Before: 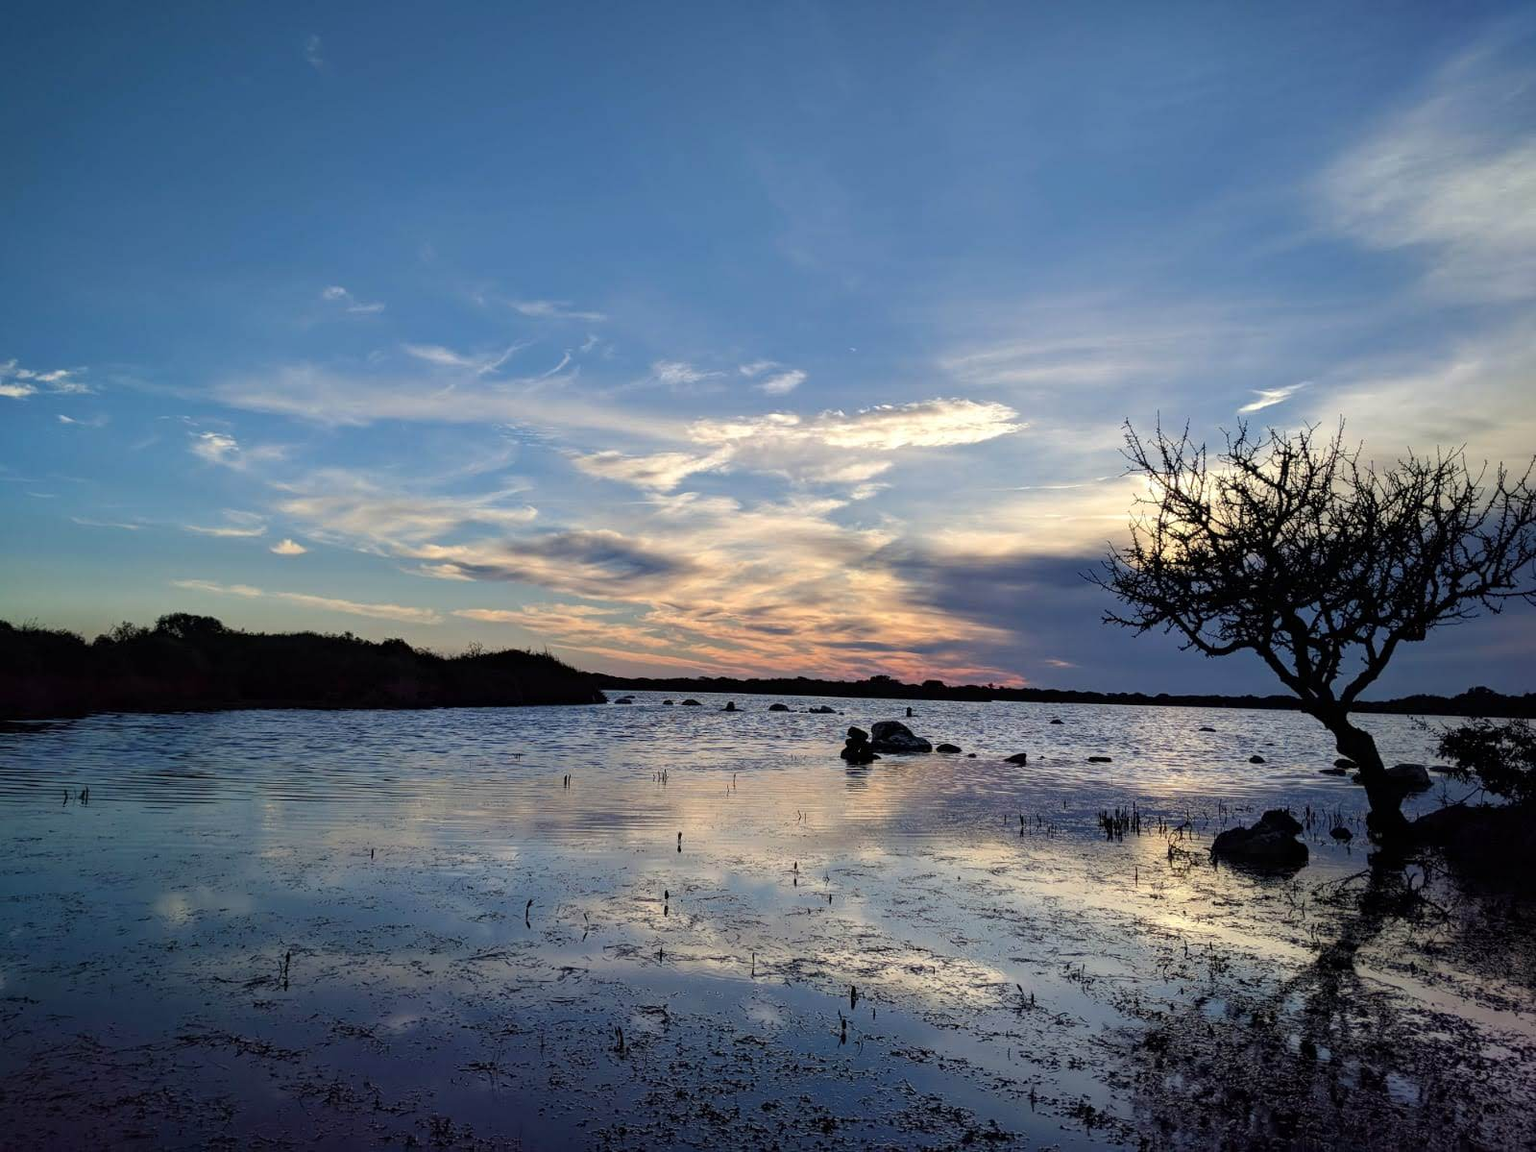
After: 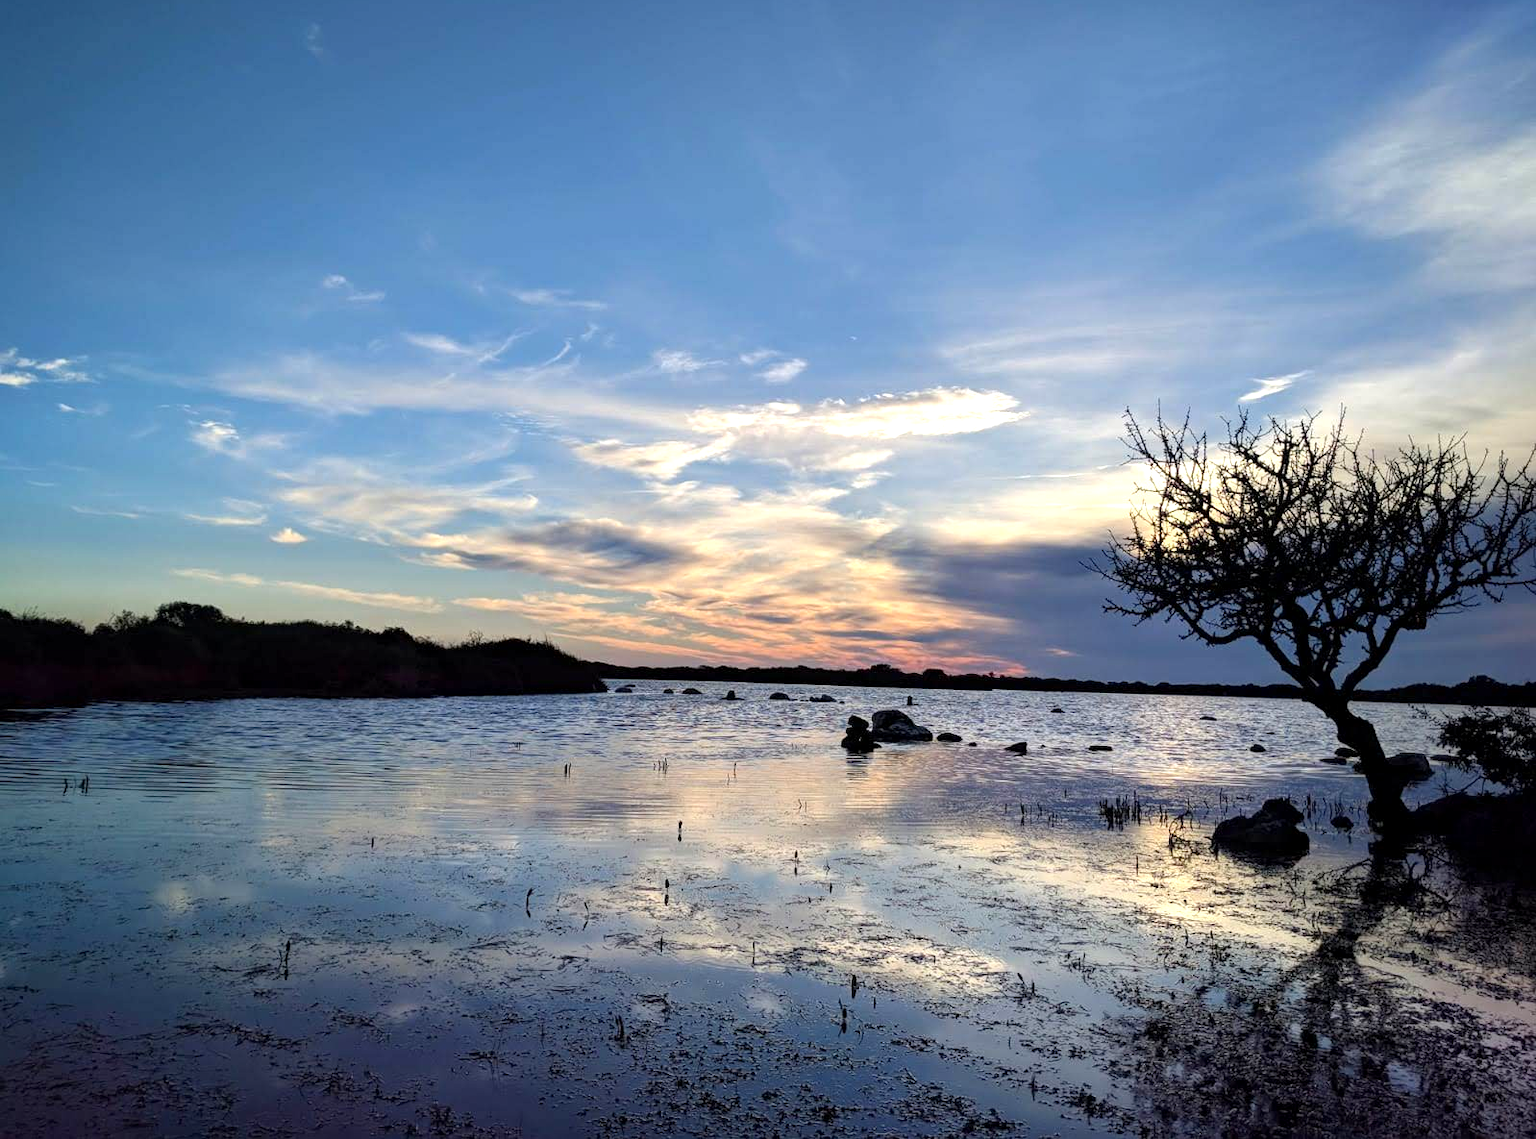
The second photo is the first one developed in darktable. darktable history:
exposure: black level correction 0.001, exposure 0.5 EV, compensate exposure bias true, compensate highlight preservation false
crop: top 1.049%, right 0.001%
